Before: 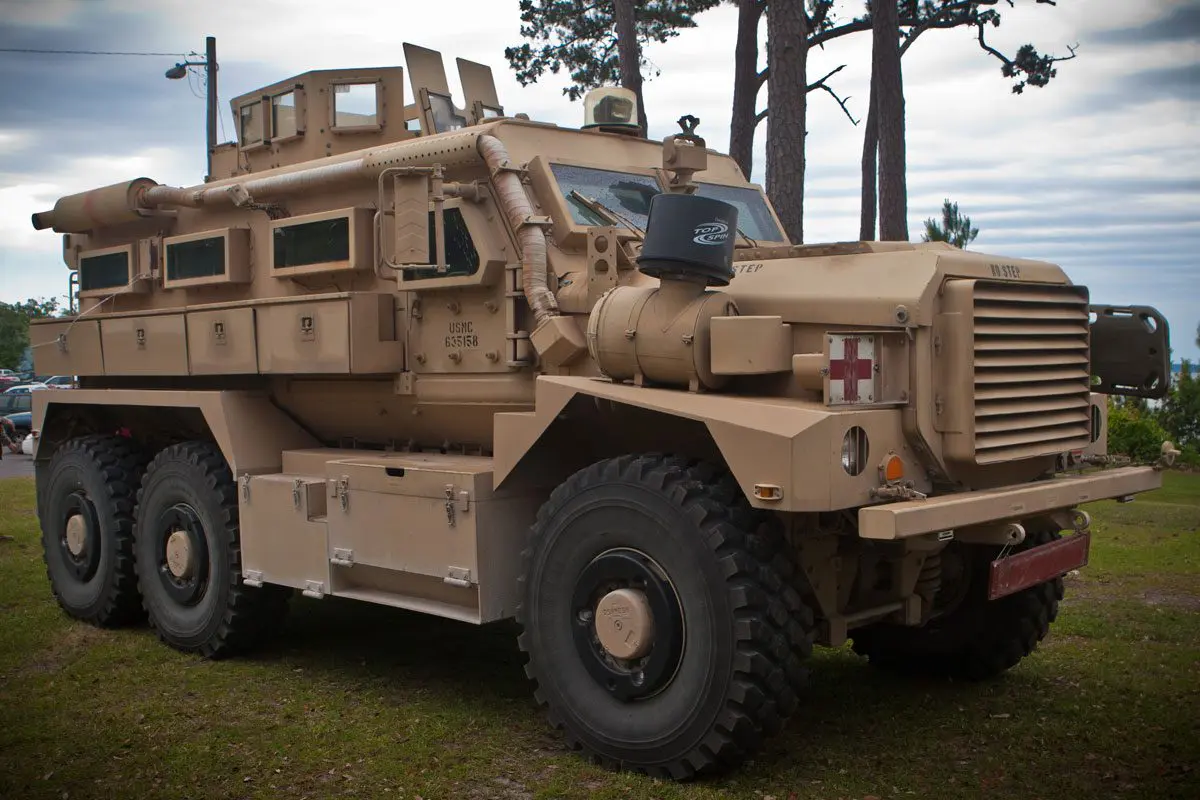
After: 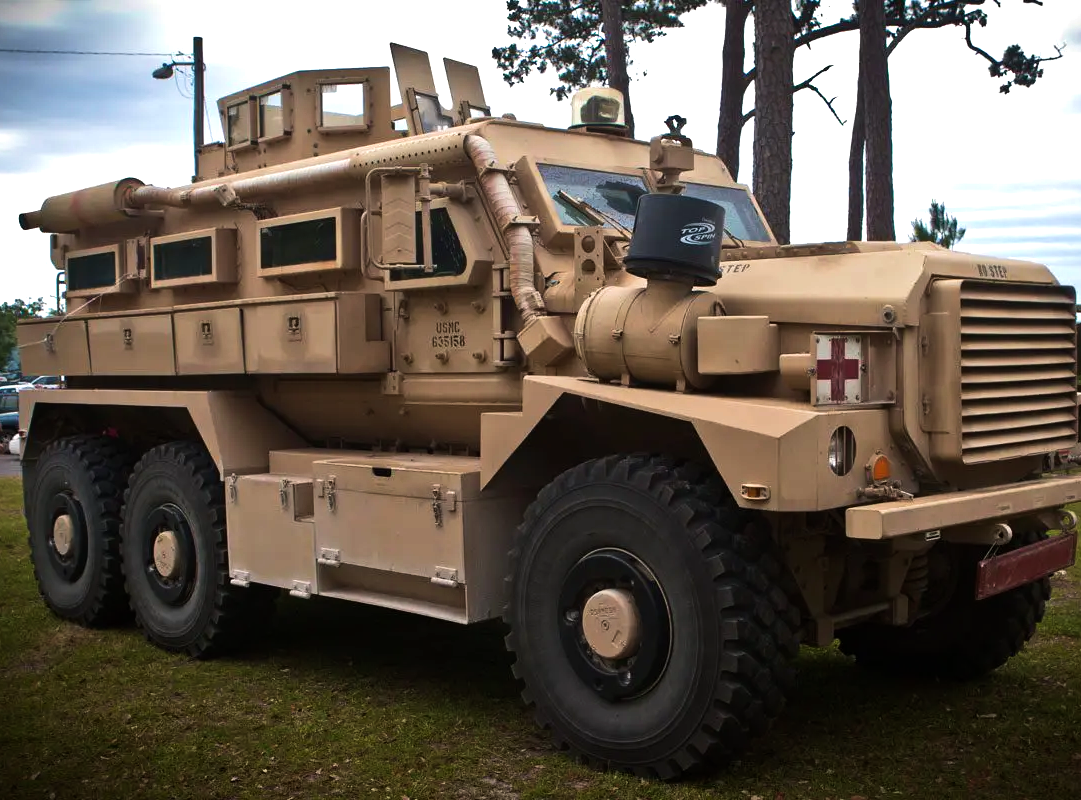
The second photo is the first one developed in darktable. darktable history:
crop and rotate: left 1.088%, right 8.807%
exposure: exposure 0.081 EV, compensate highlight preservation false
velvia: on, module defaults
tone equalizer: -8 EV -0.75 EV, -7 EV -0.7 EV, -6 EV -0.6 EV, -5 EV -0.4 EV, -3 EV 0.4 EV, -2 EV 0.6 EV, -1 EV 0.7 EV, +0 EV 0.75 EV, edges refinement/feathering 500, mask exposure compensation -1.57 EV, preserve details no
